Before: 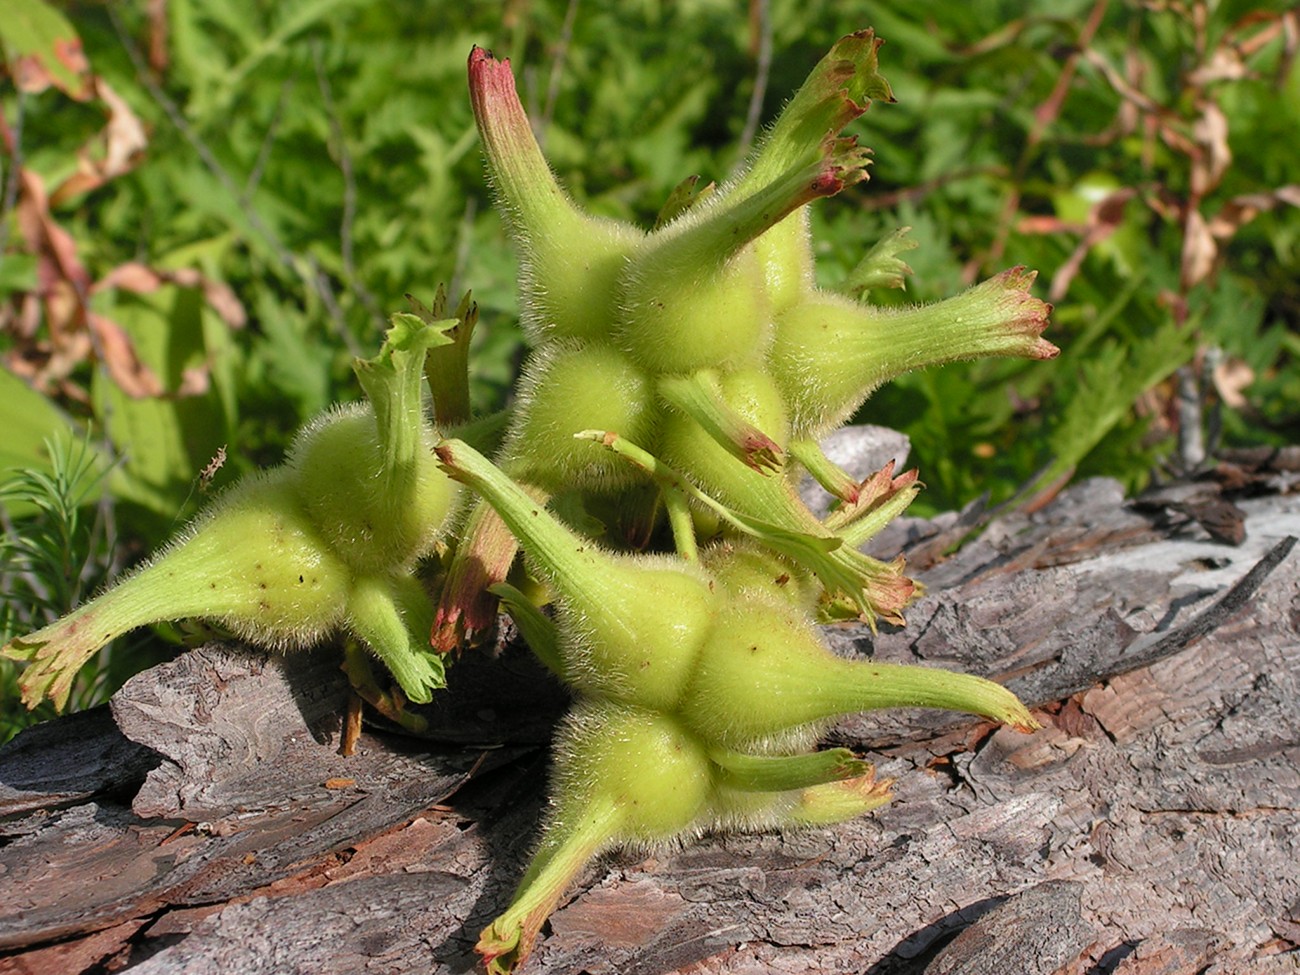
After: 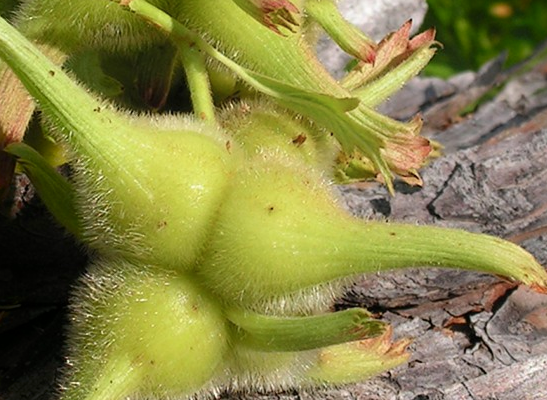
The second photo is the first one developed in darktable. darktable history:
crop: left 37.221%, top 45.169%, right 20.63%, bottom 13.777%
shadows and highlights: shadows -90, highlights 90, soften with gaussian
